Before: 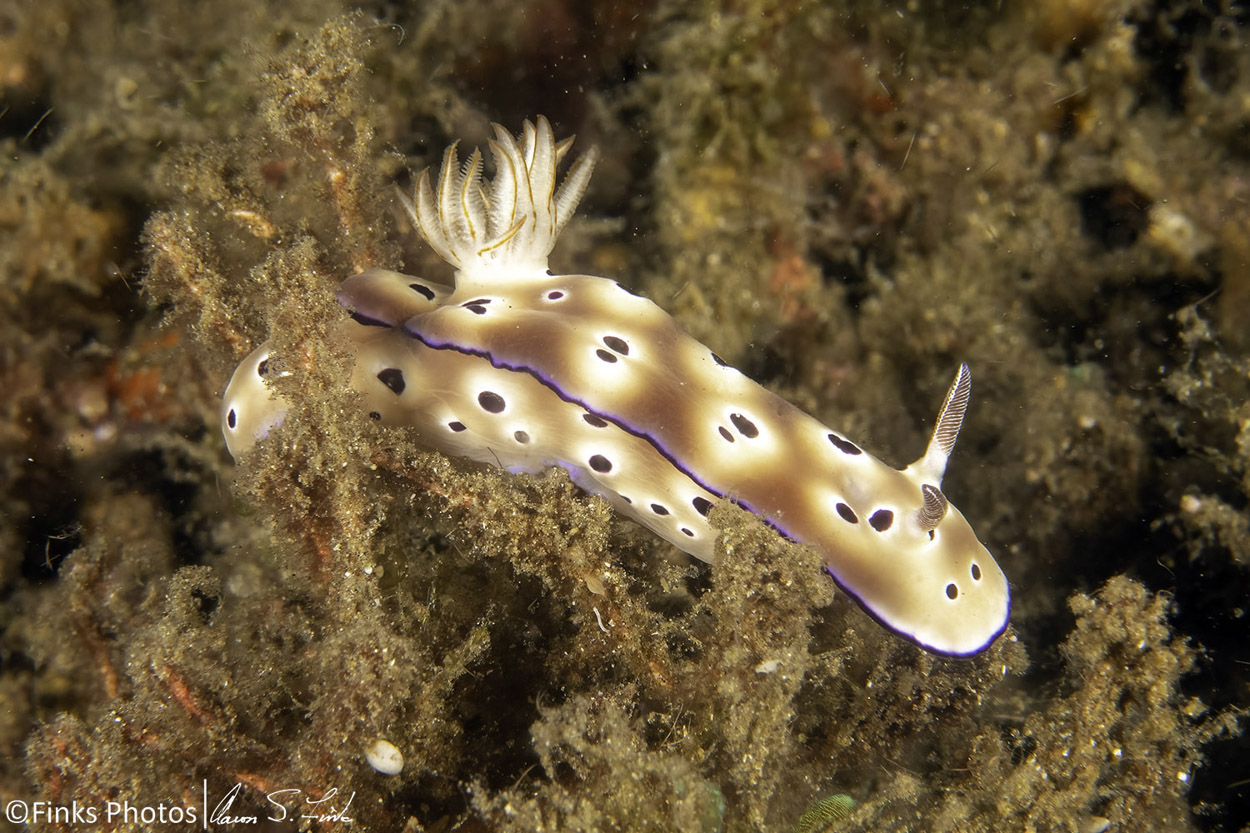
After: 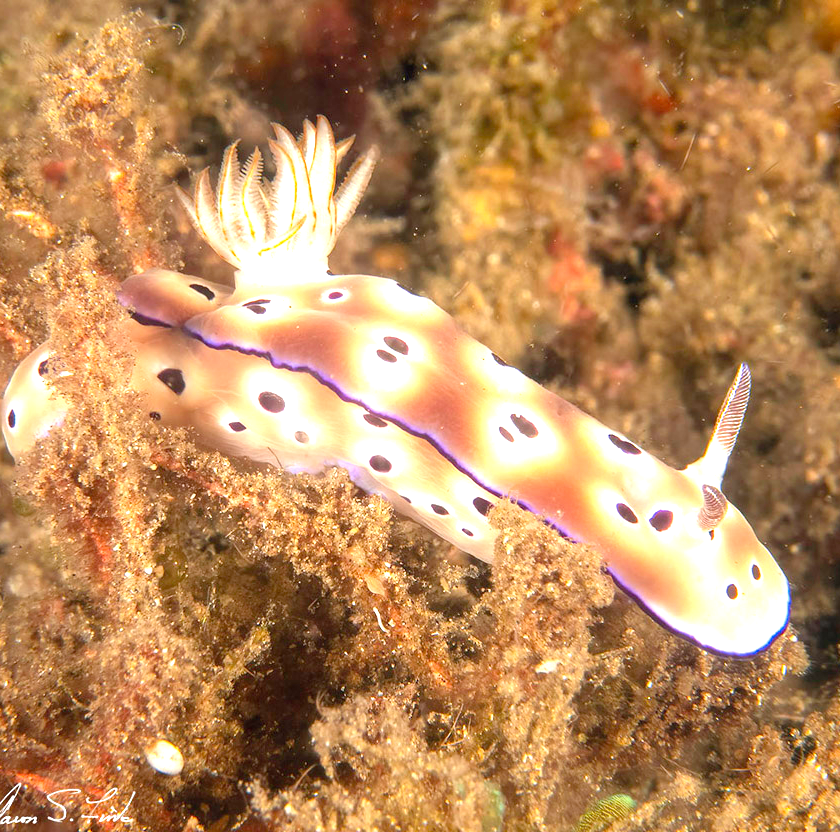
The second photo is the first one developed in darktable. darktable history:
exposure: black level correction -0.001, exposure 0.903 EV, compensate highlight preservation false
crop and rotate: left 17.621%, right 15.139%
